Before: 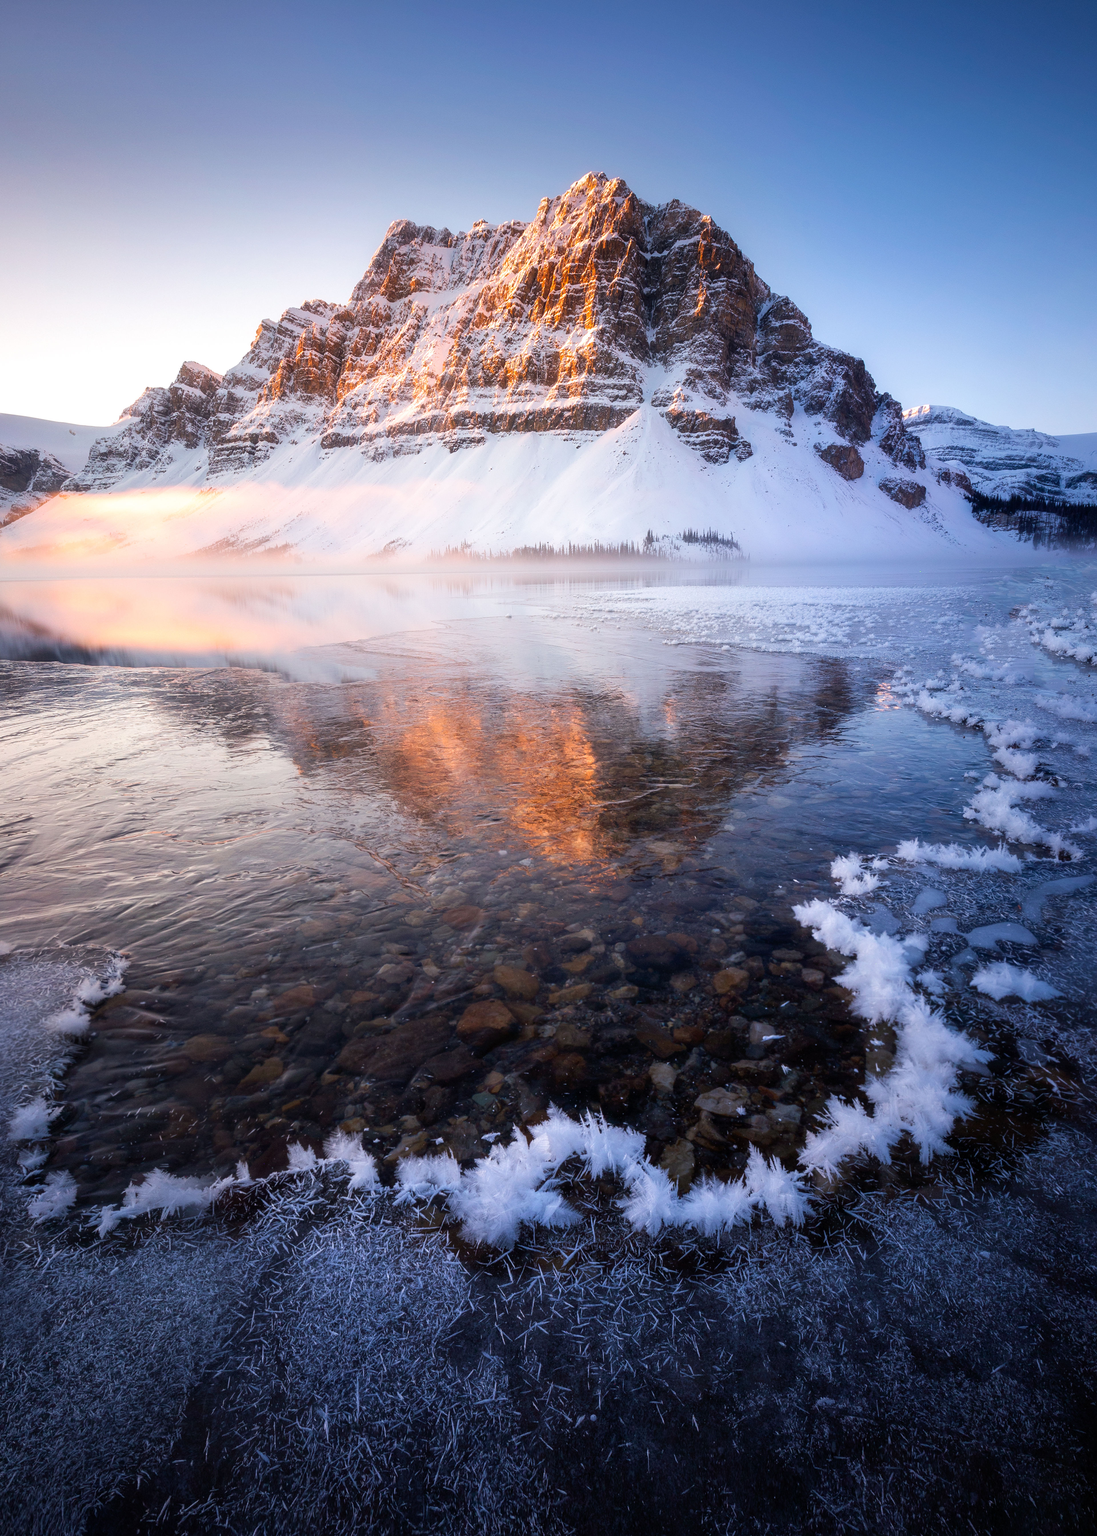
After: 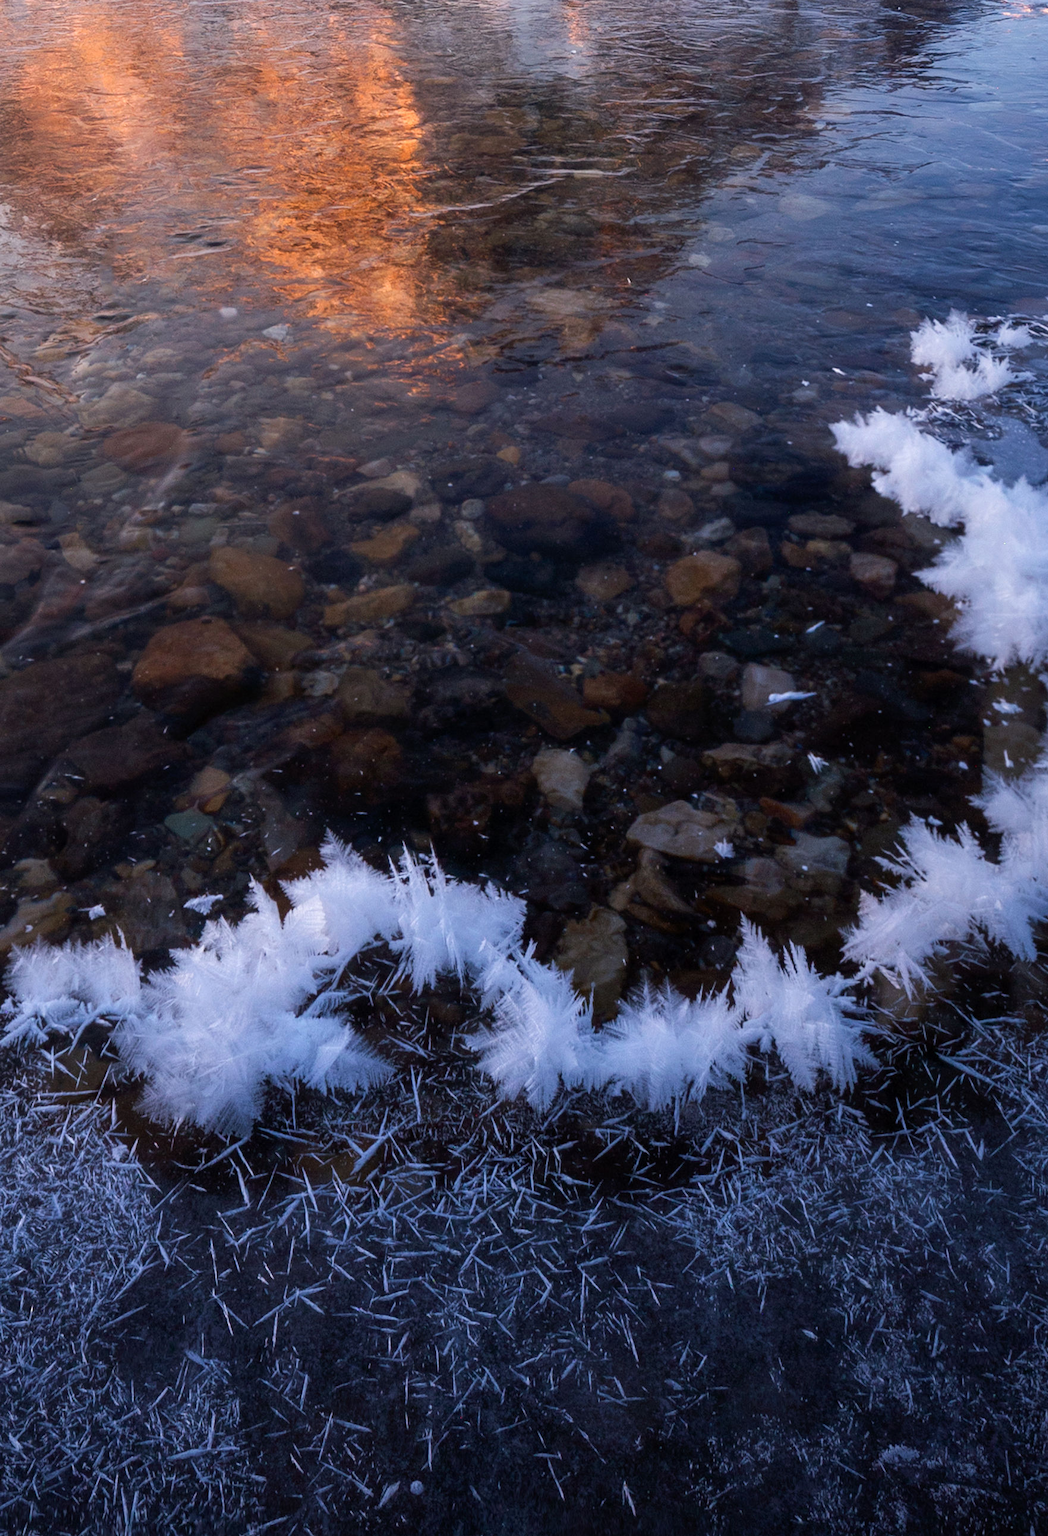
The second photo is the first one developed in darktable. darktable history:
crop: left 35.841%, top 45.758%, right 18.18%, bottom 6.15%
